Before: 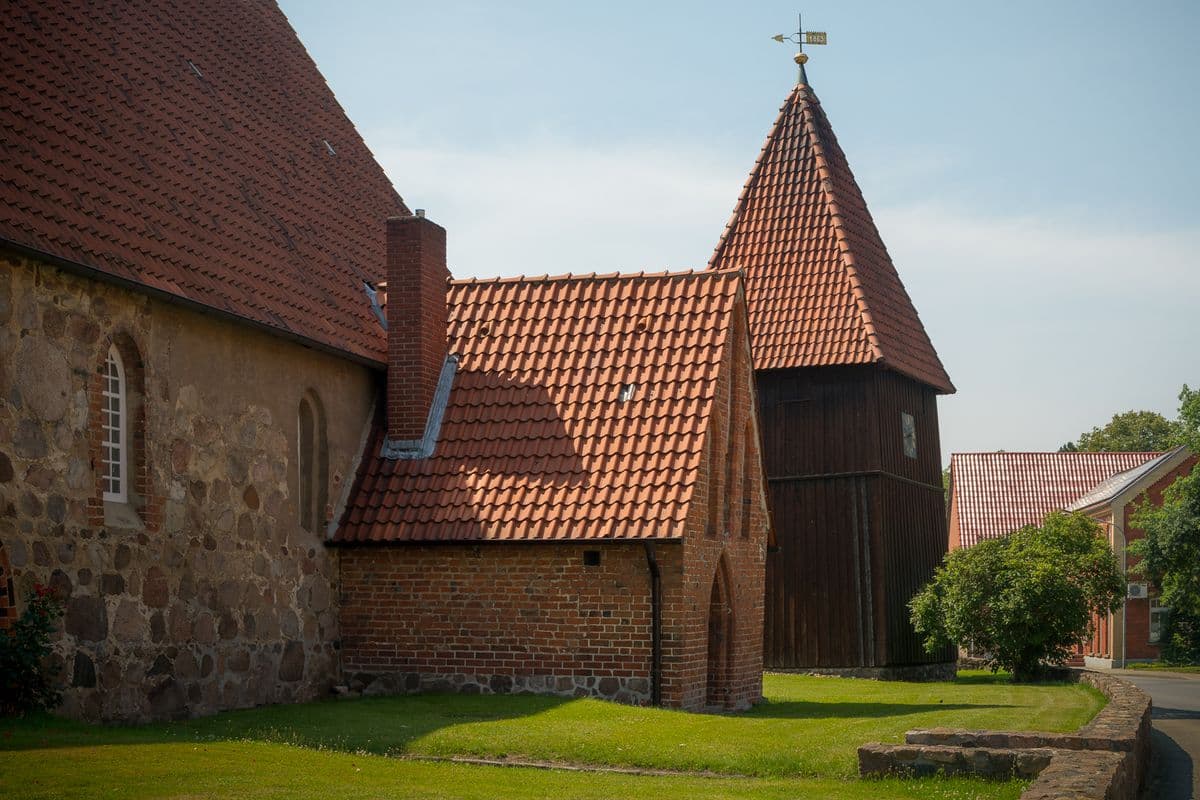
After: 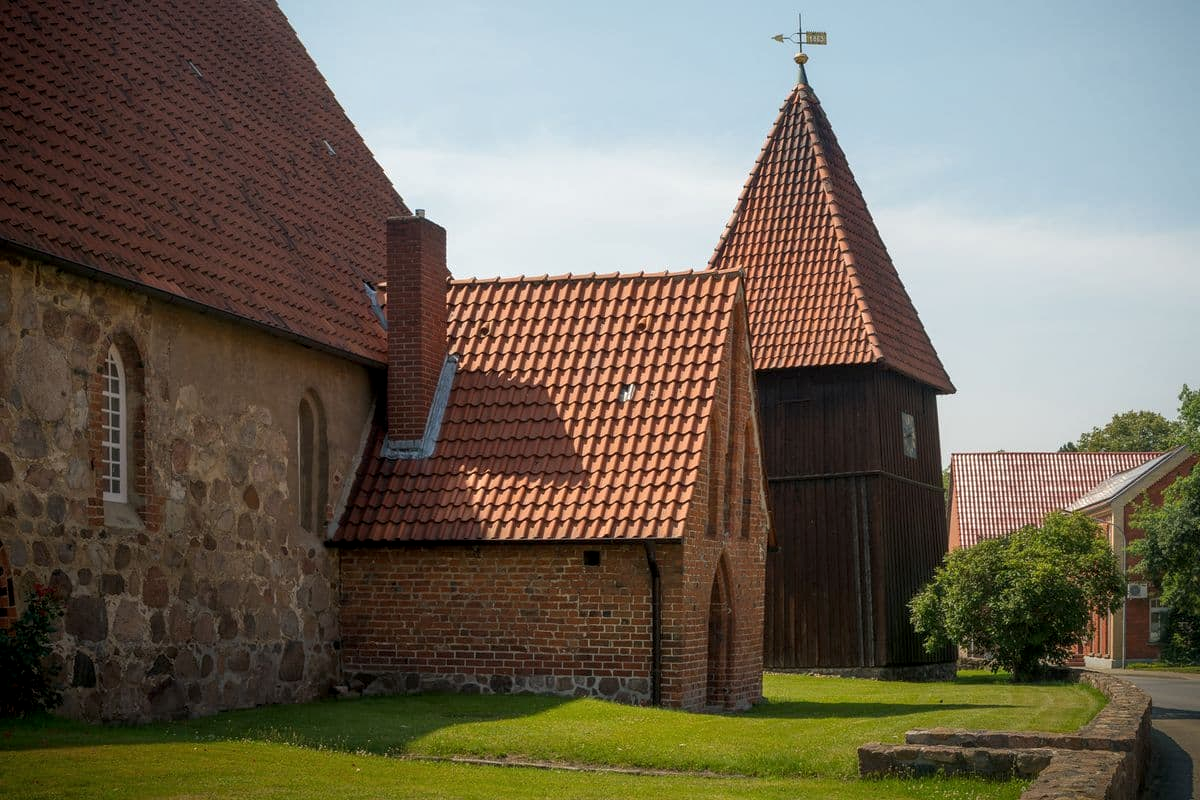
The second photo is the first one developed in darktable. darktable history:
local contrast: highlights 107%, shadows 101%, detail 120%, midtone range 0.2
